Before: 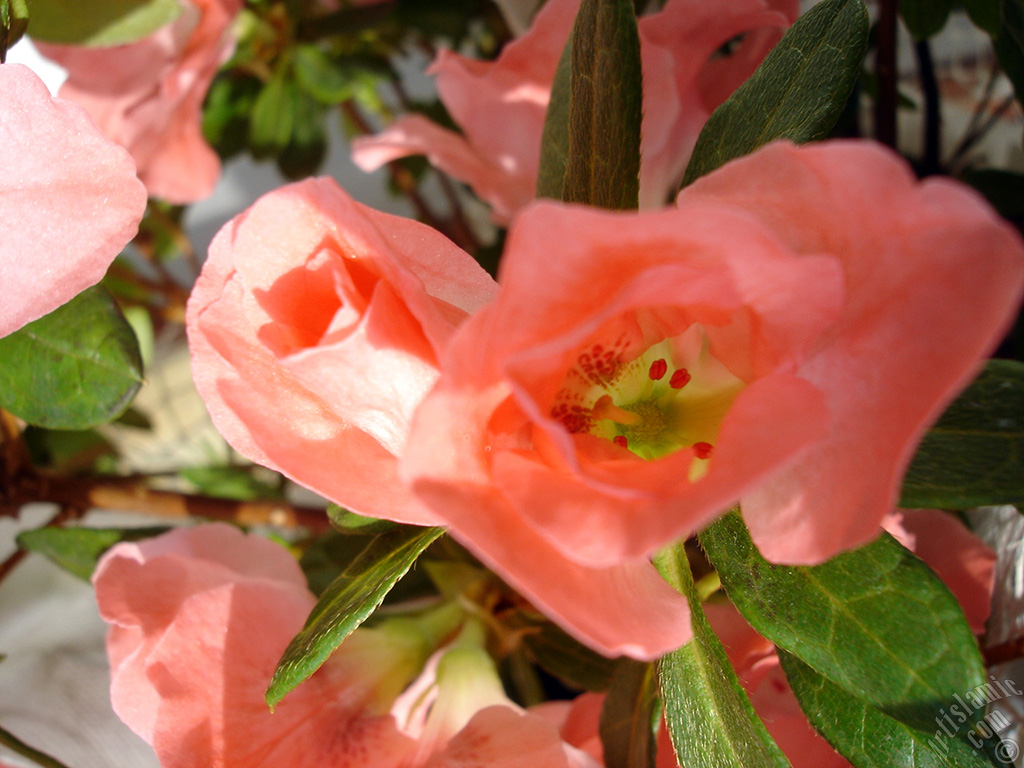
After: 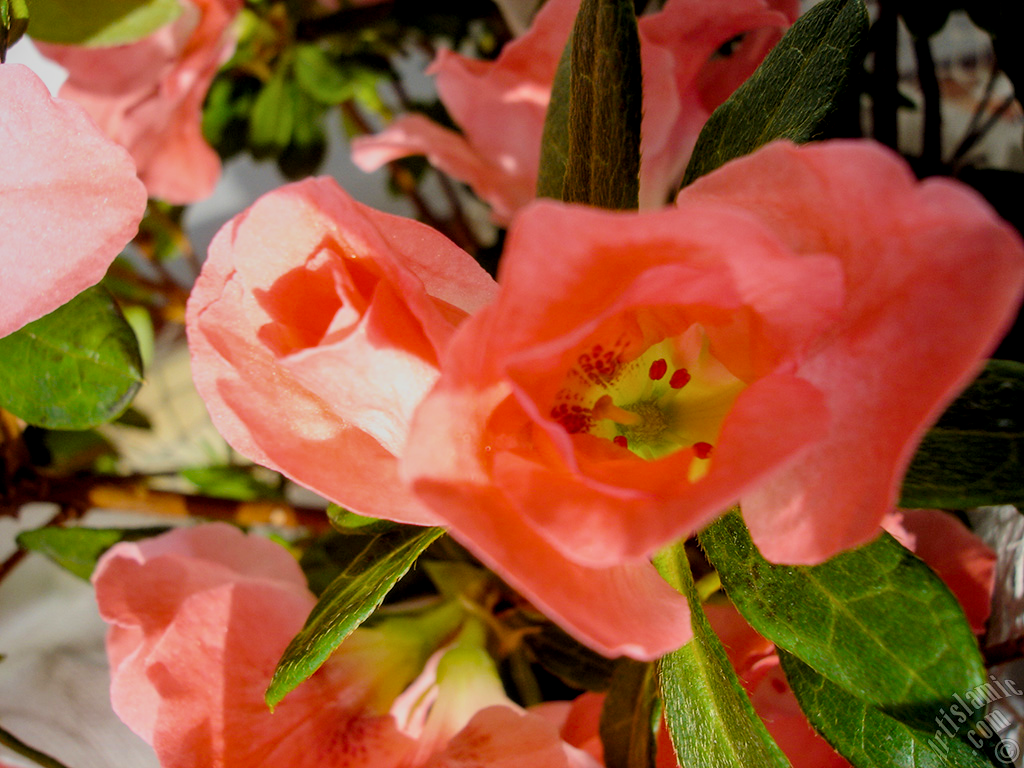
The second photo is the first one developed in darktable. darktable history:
filmic rgb: black relative exposure -7.48 EV, white relative exposure 4.83 EV, hardness 3.4, color science v6 (2022)
local contrast: on, module defaults
tone equalizer: on, module defaults
color balance rgb: perceptual saturation grading › global saturation 25%, global vibrance 10%
